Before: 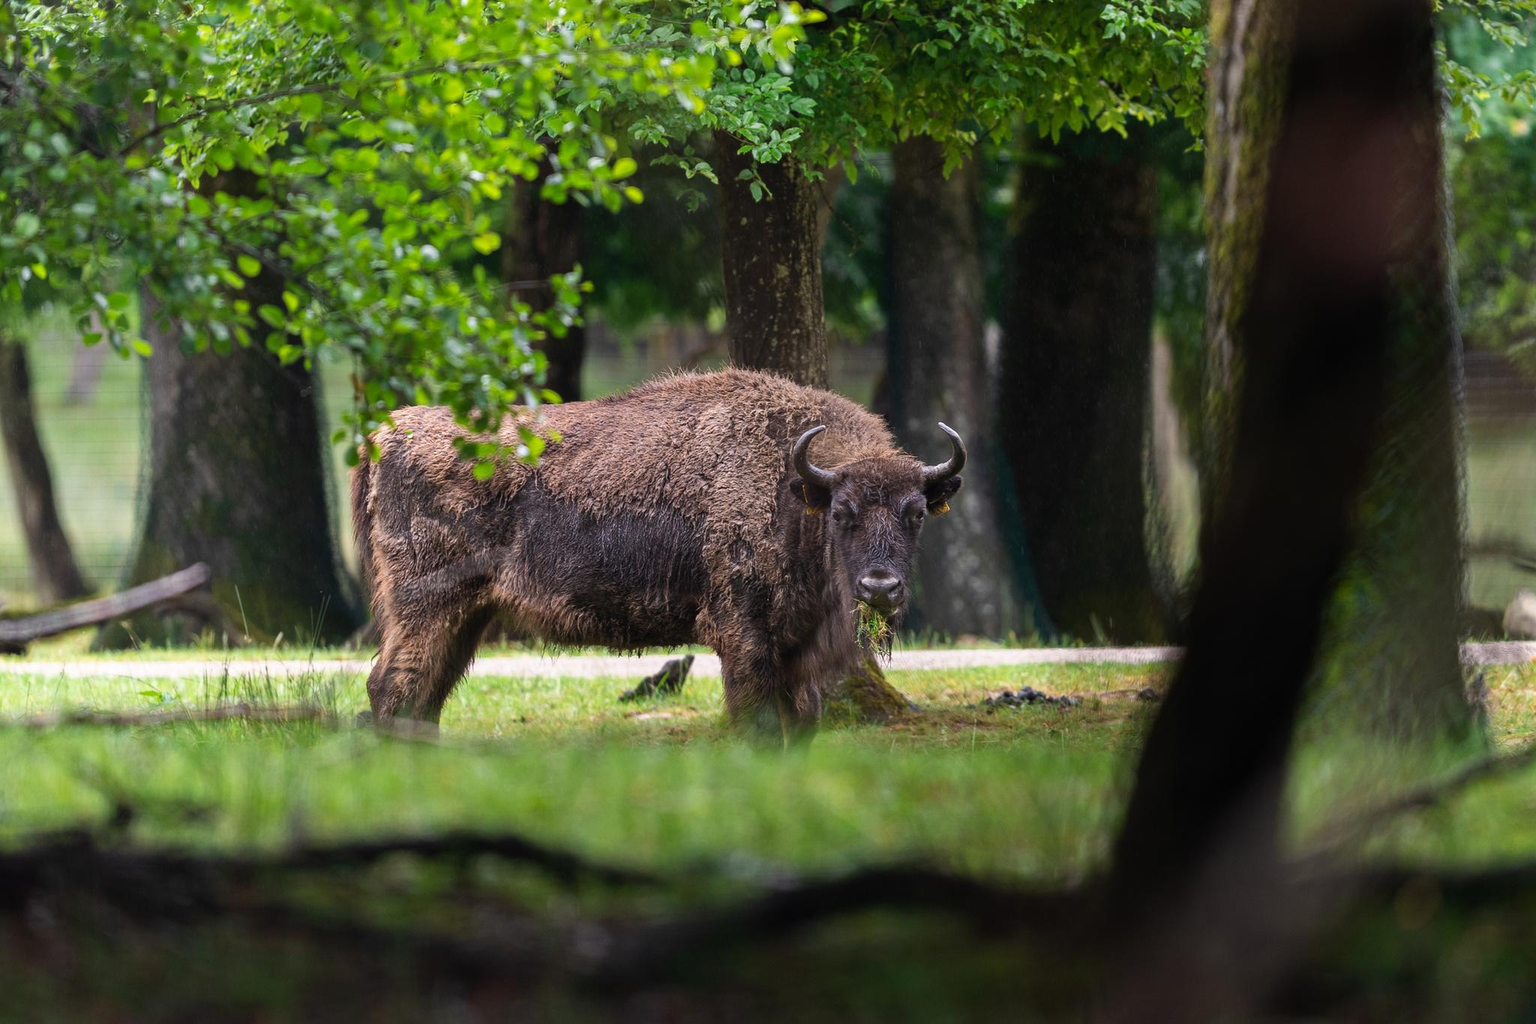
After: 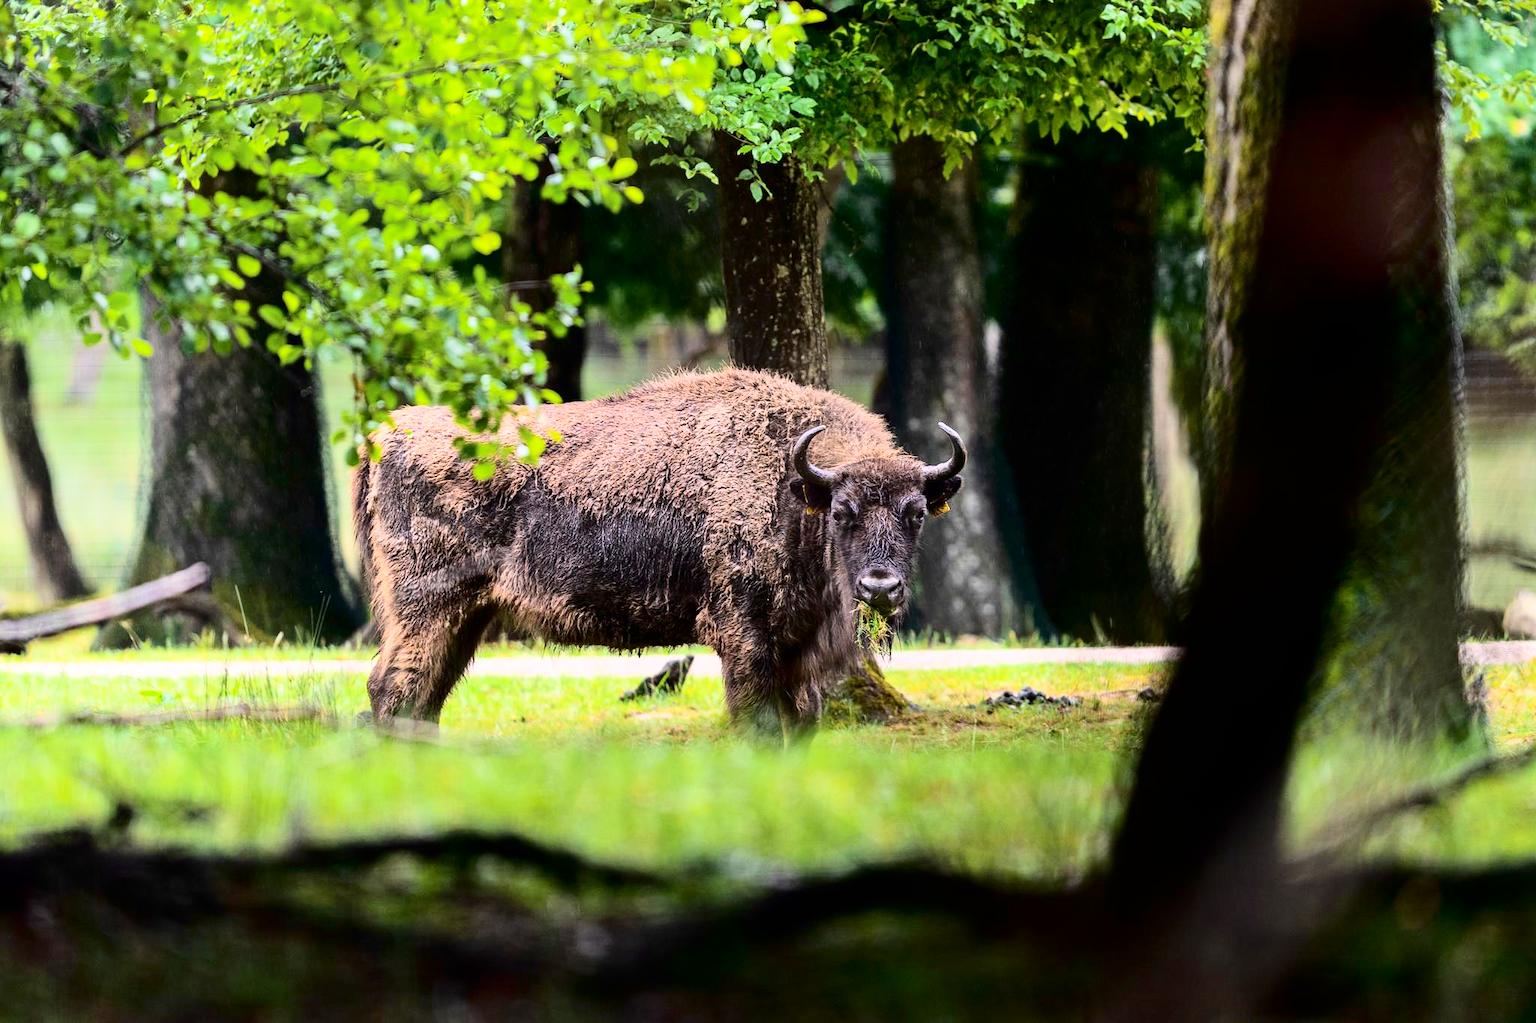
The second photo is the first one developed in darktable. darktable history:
color balance rgb: perceptual saturation grading › global saturation 31.095%, global vibrance 20%
exposure: compensate highlight preservation false
tone curve: curves: ch0 [(0, 0) (0.004, 0) (0.133, 0.071) (0.325, 0.456) (0.832, 0.957) (1, 1)], color space Lab, independent channels, preserve colors none
